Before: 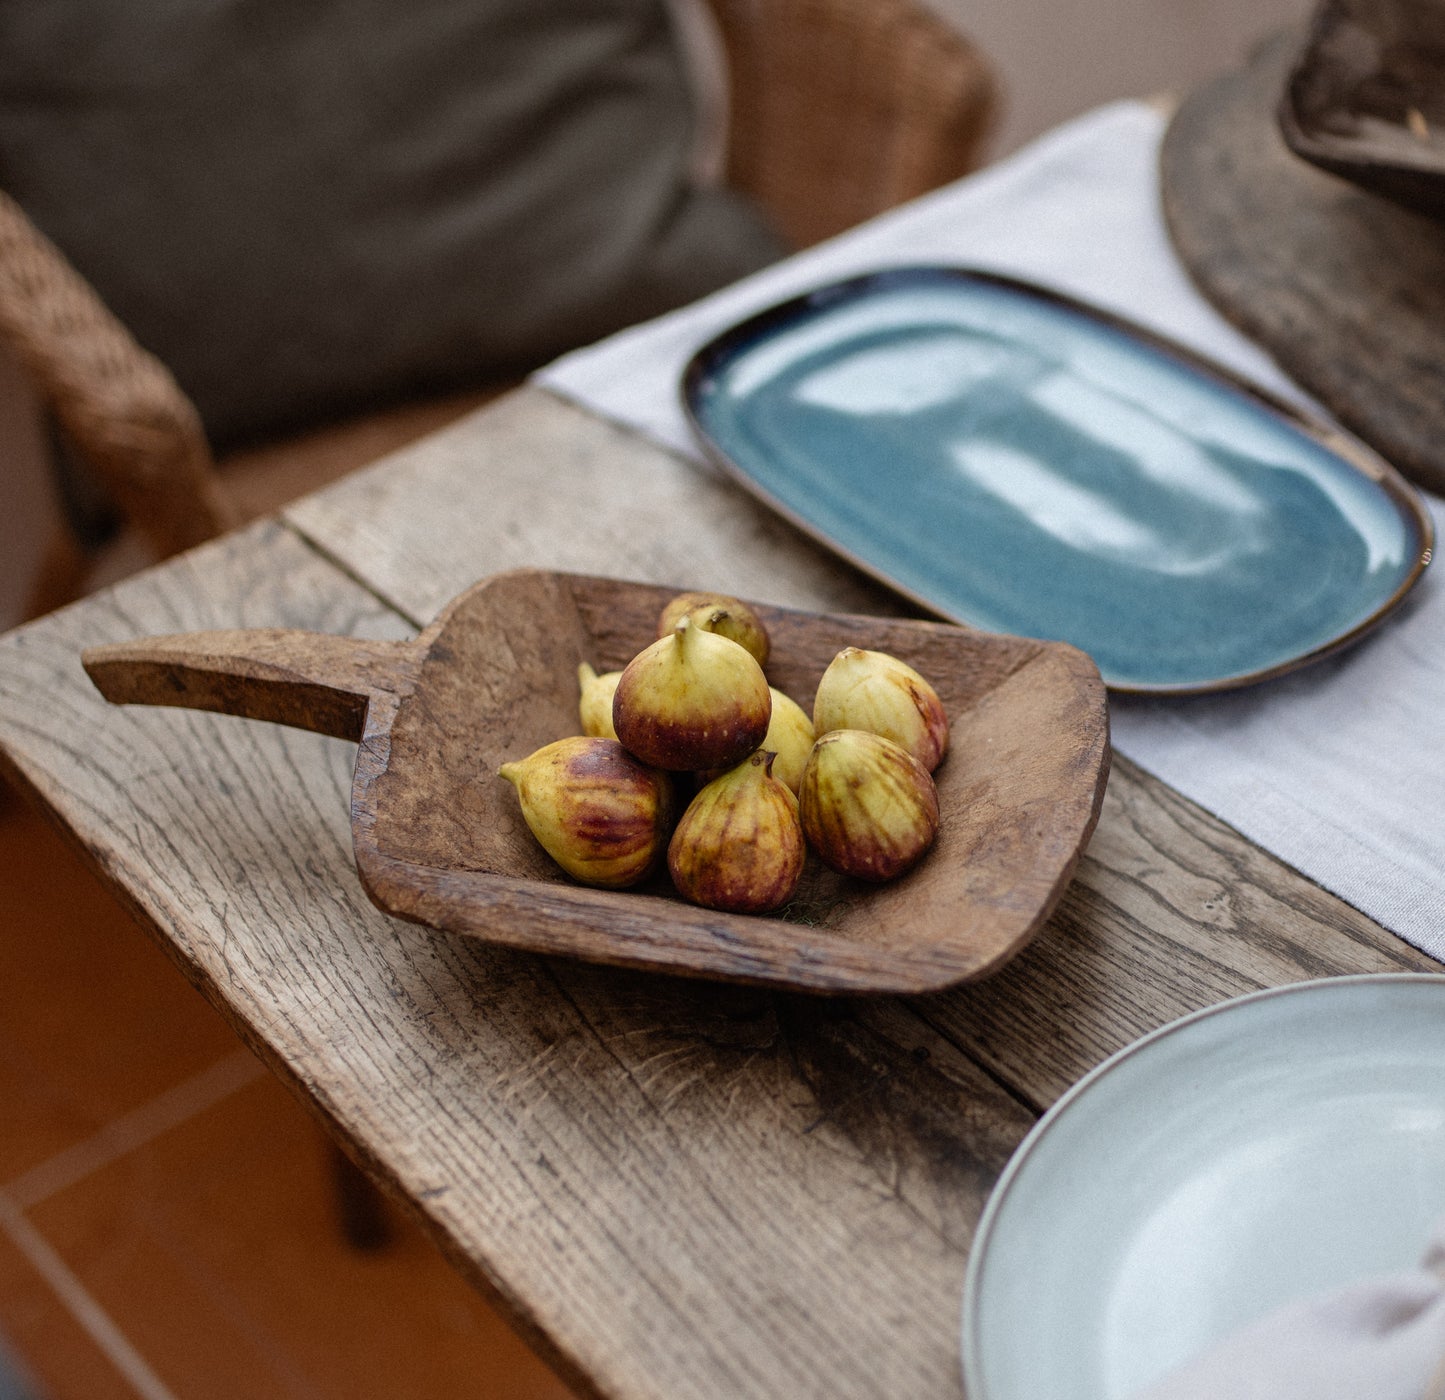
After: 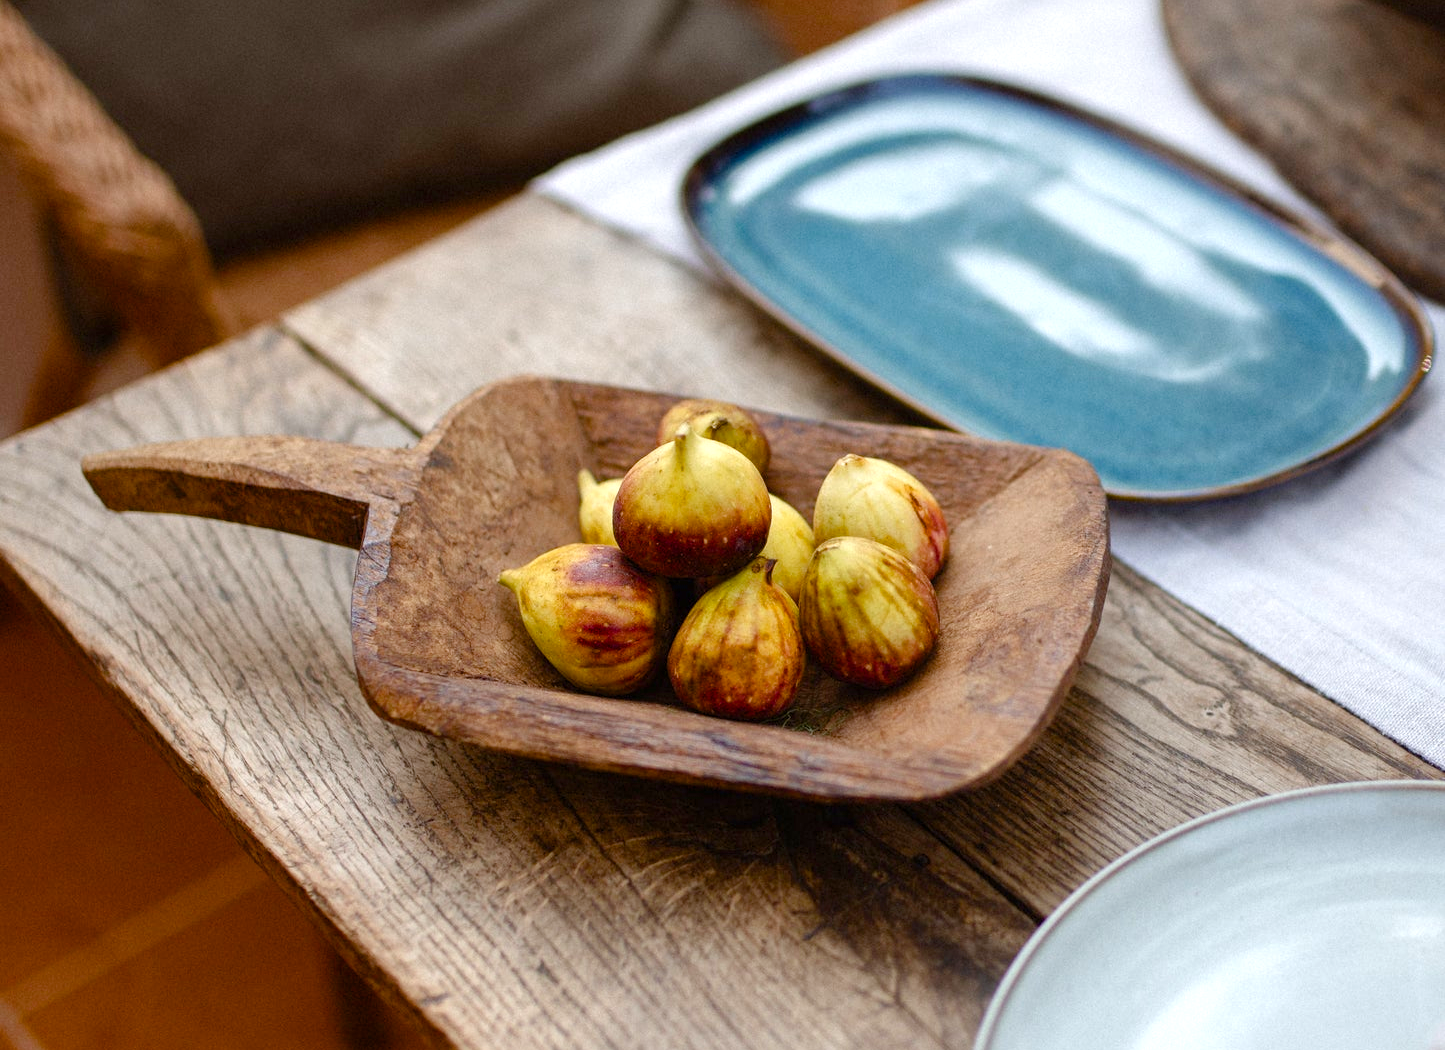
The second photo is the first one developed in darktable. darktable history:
color balance rgb: perceptual saturation grading › global saturation 35%, perceptual saturation grading › highlights -30%, perceptual saturation grading › shadows 35%, perceptual brilliance grading › global brilliance 3%, perceptual brilliance grading › highlights -3%, perceptual brilliance grading › shadows 3%
exposure: exposure 0.426 EV, compensate highlight preservation false
crop: top 13.819%, bottom 11.169%
